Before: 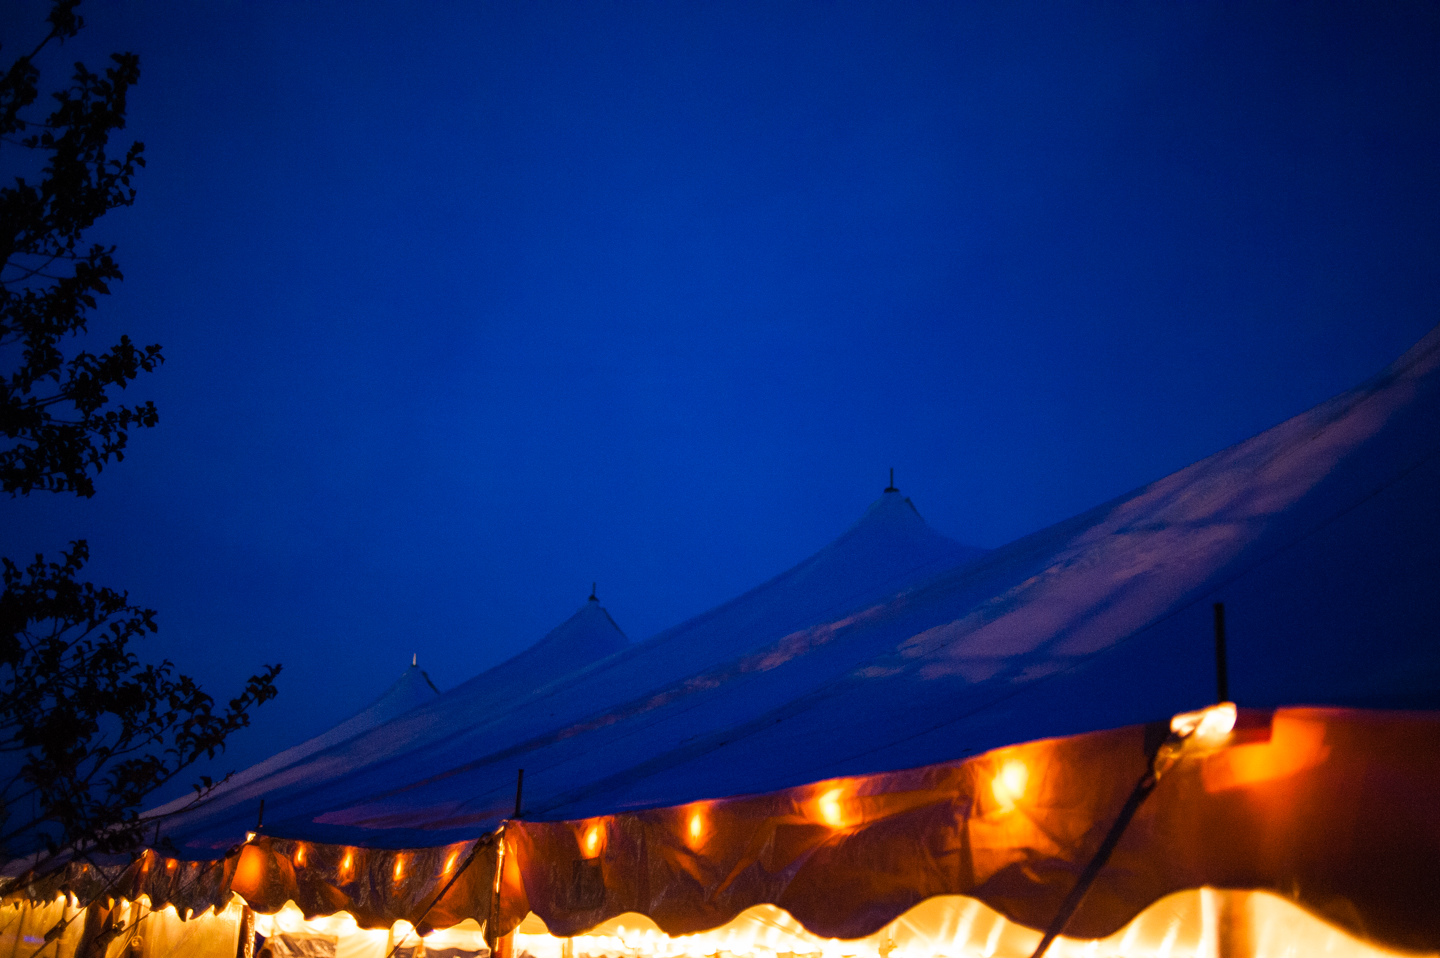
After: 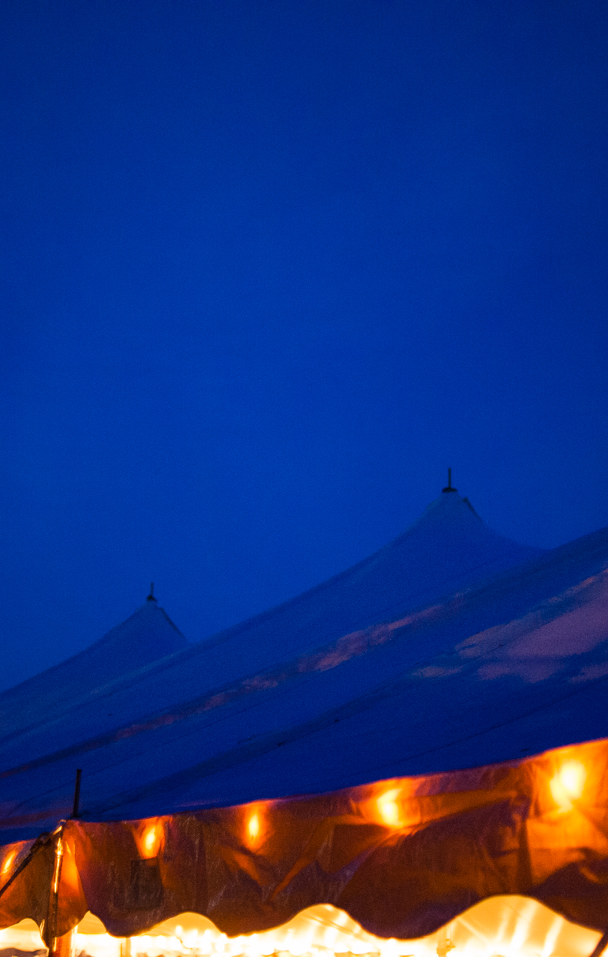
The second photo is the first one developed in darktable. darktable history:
crop: left 30.76%, right 26.998%
